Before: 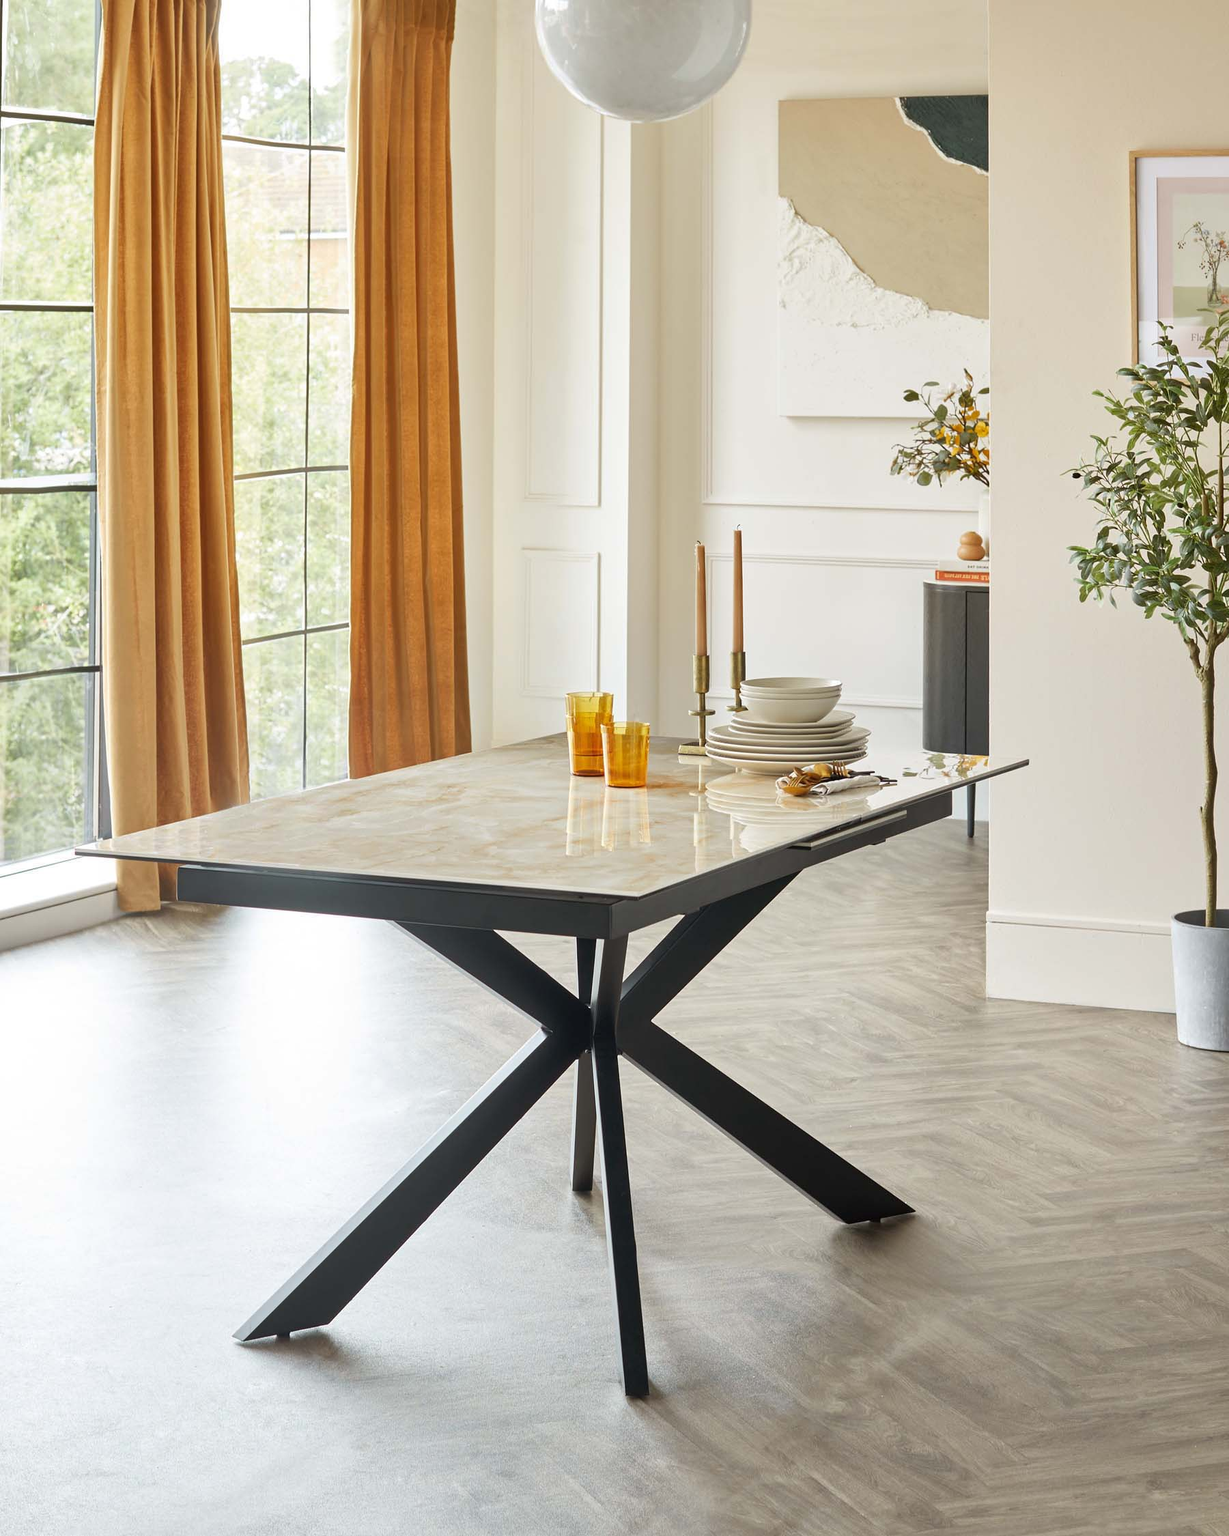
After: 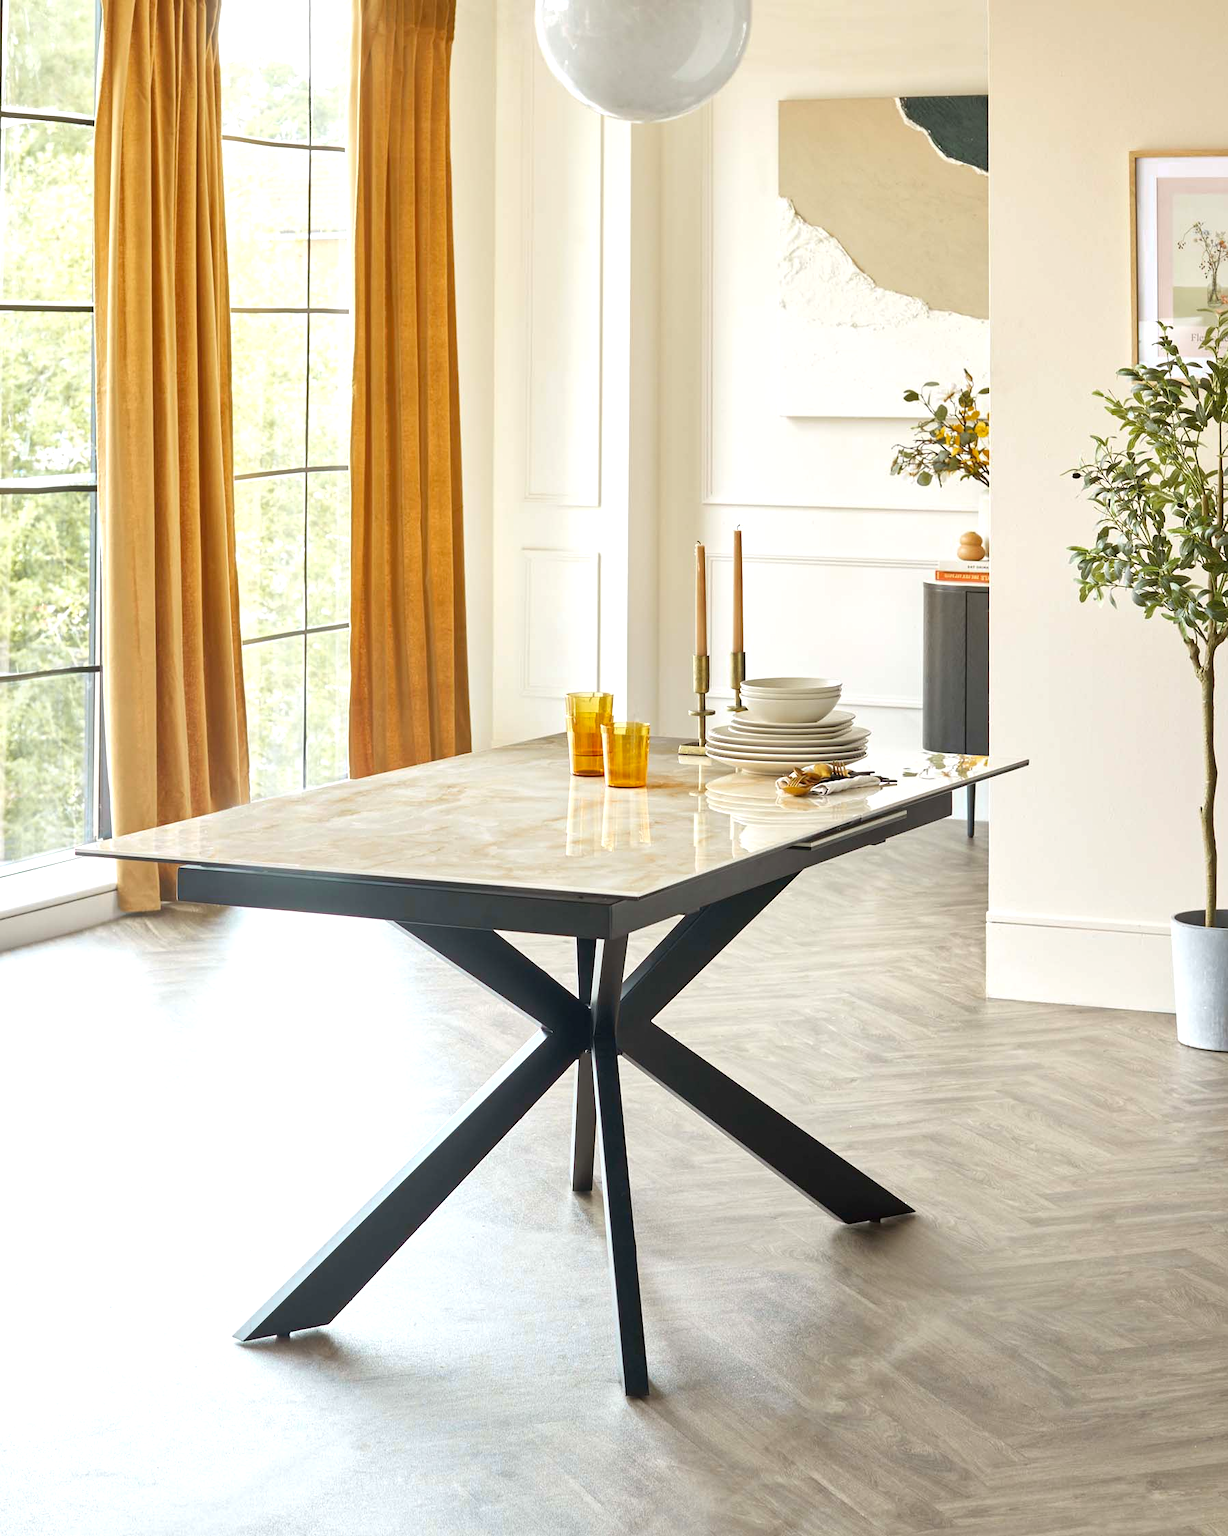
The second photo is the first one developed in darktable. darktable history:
local contrast: mode bilateral grid, contrast 15, coarseness 36, detail 105%, midtone range 0.2
color zones: curves: ch0 [(0.254, 0.492) (0.724, 0.62)]; ch1 [(0.25, 0.528) (0.719, 0.796)]; ch2 [(0, 0.472) (0.25, 0.5) (0.73, 0.184)]
exposure: exposure 0.376 EV, compensate highlight preservation false
